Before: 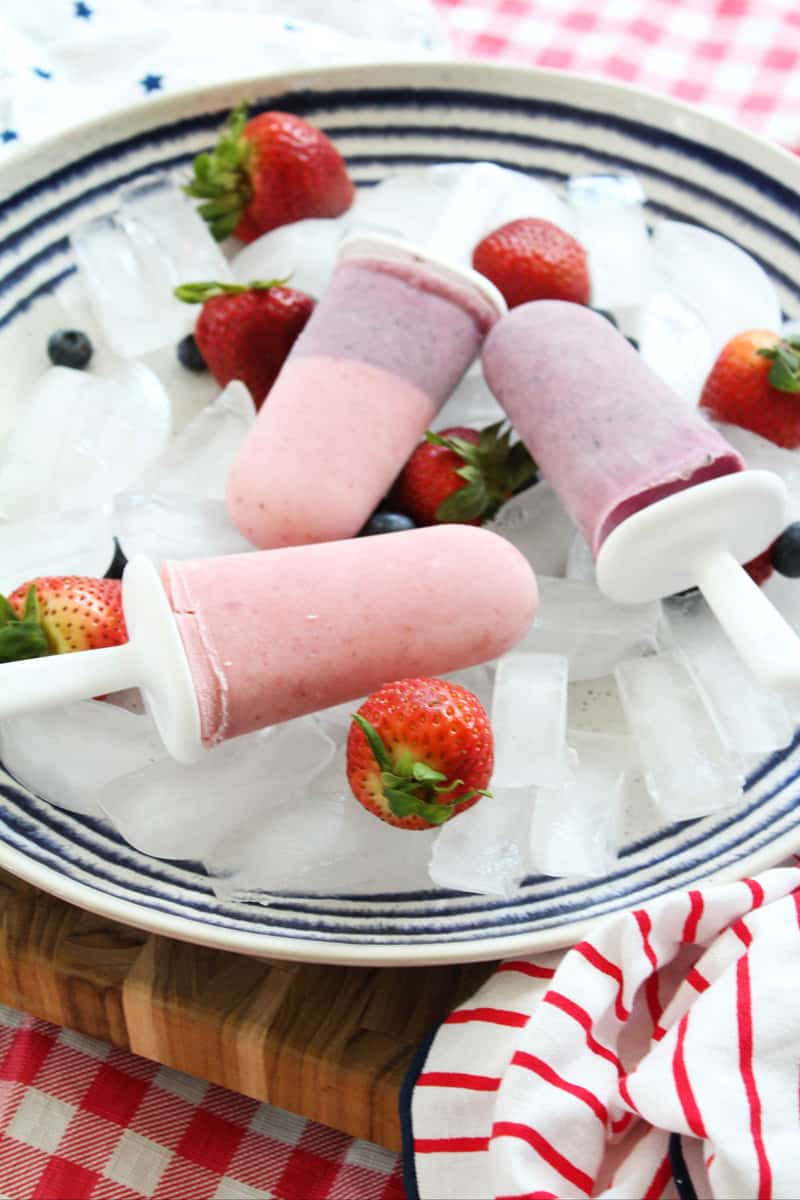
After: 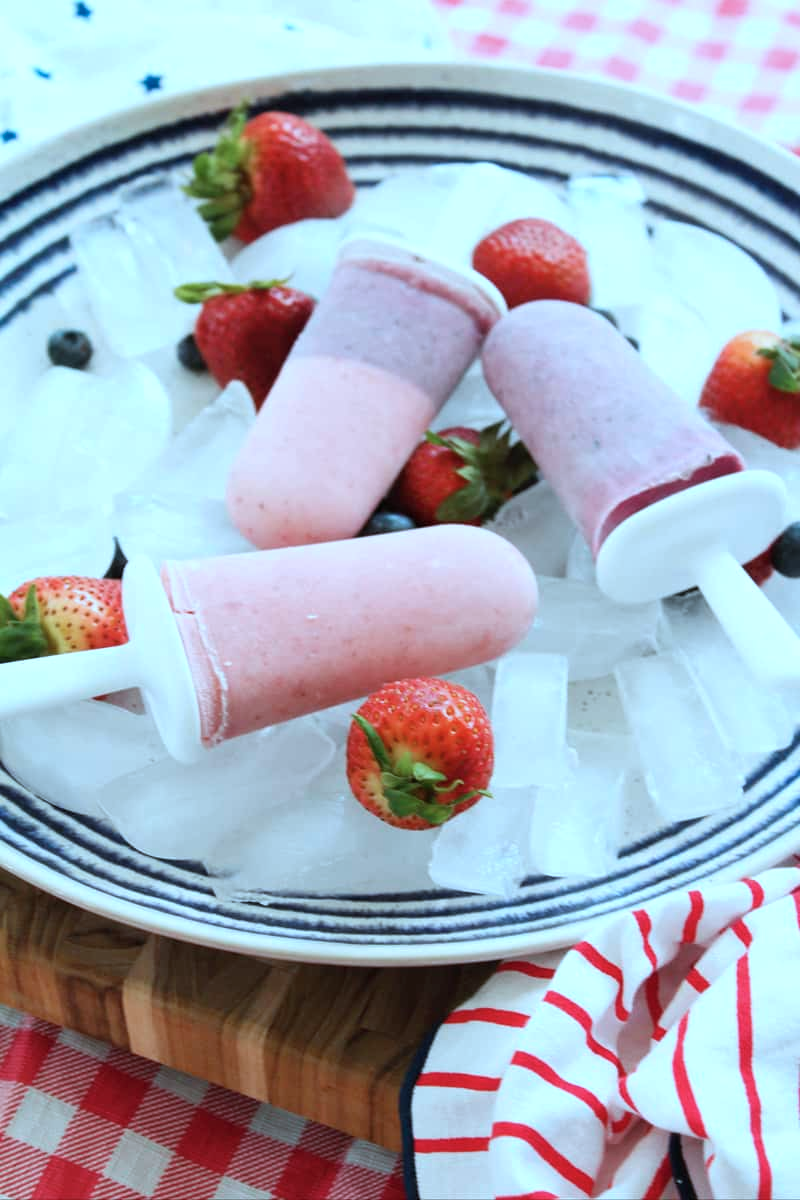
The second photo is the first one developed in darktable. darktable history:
color correction: highlights a* -9.58, highlights b* -21.62
